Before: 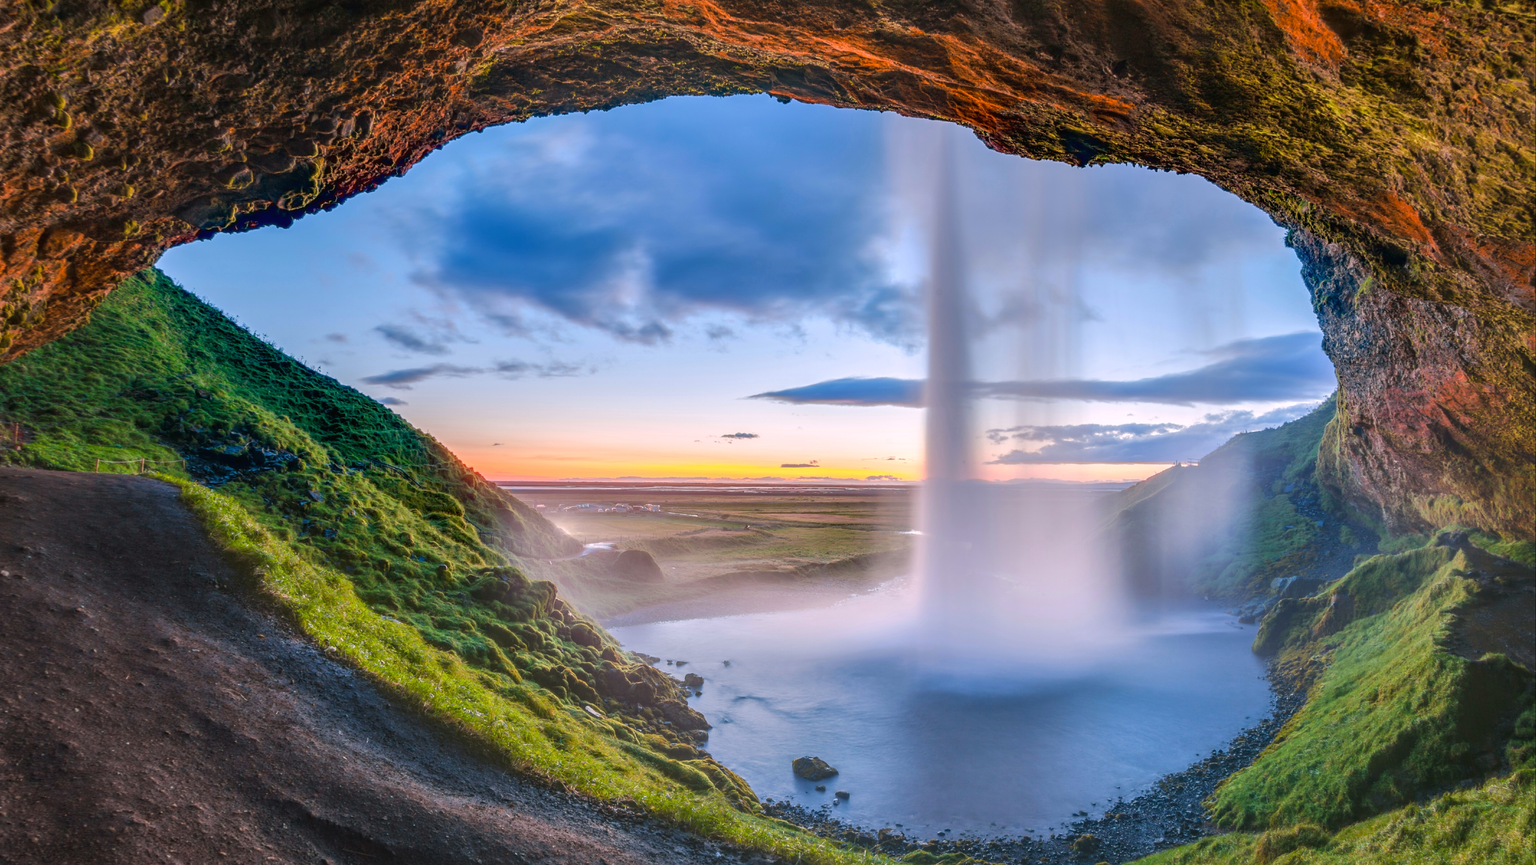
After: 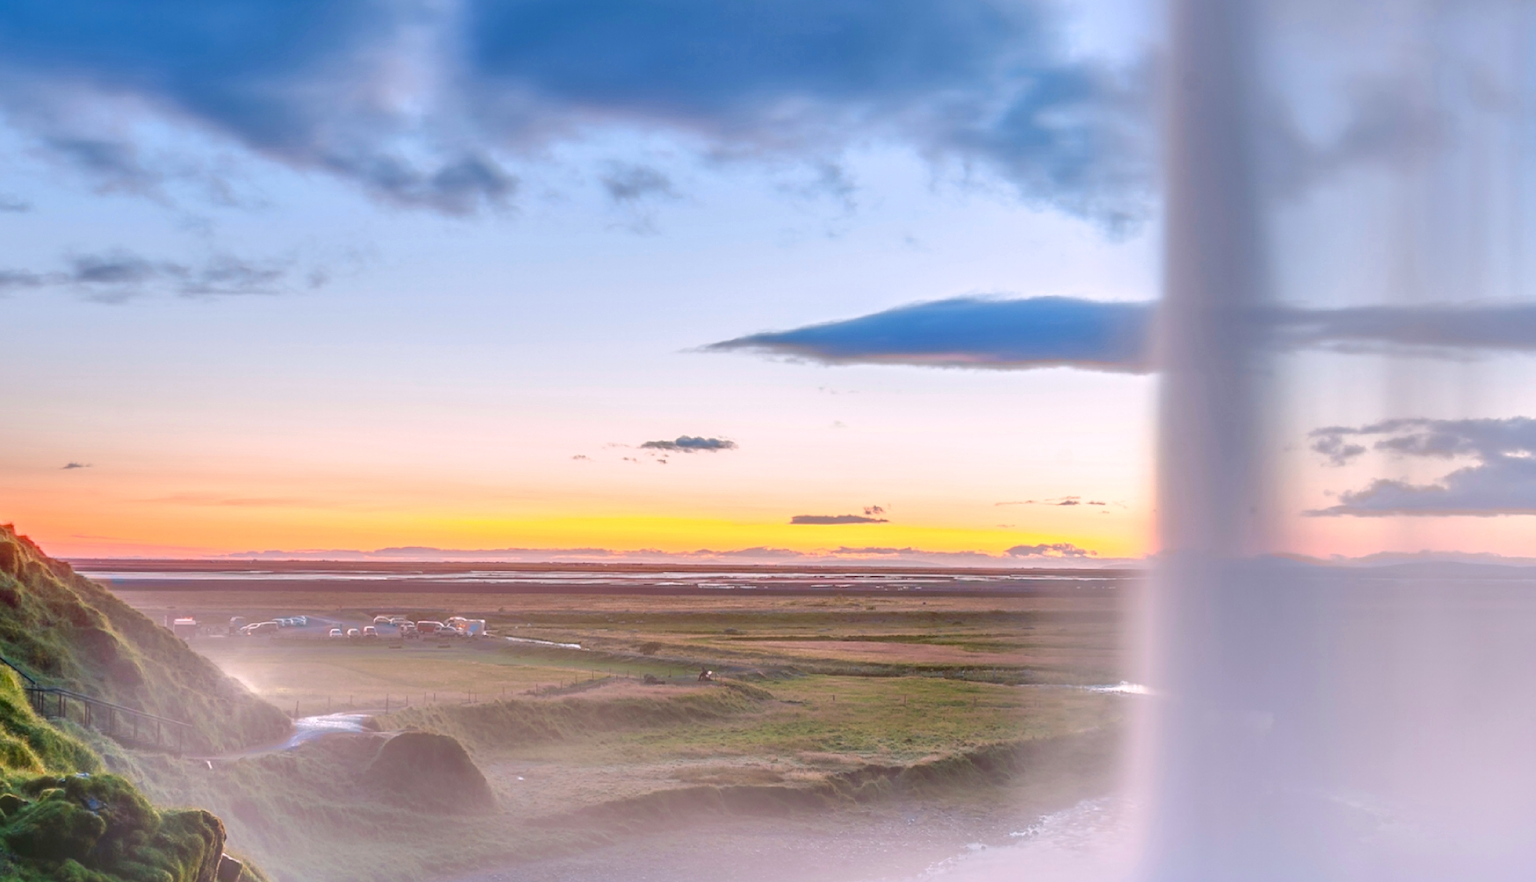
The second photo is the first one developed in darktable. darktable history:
crop: left 30.453%, top 30.088%, right 29.941%, bottom 29.467%
